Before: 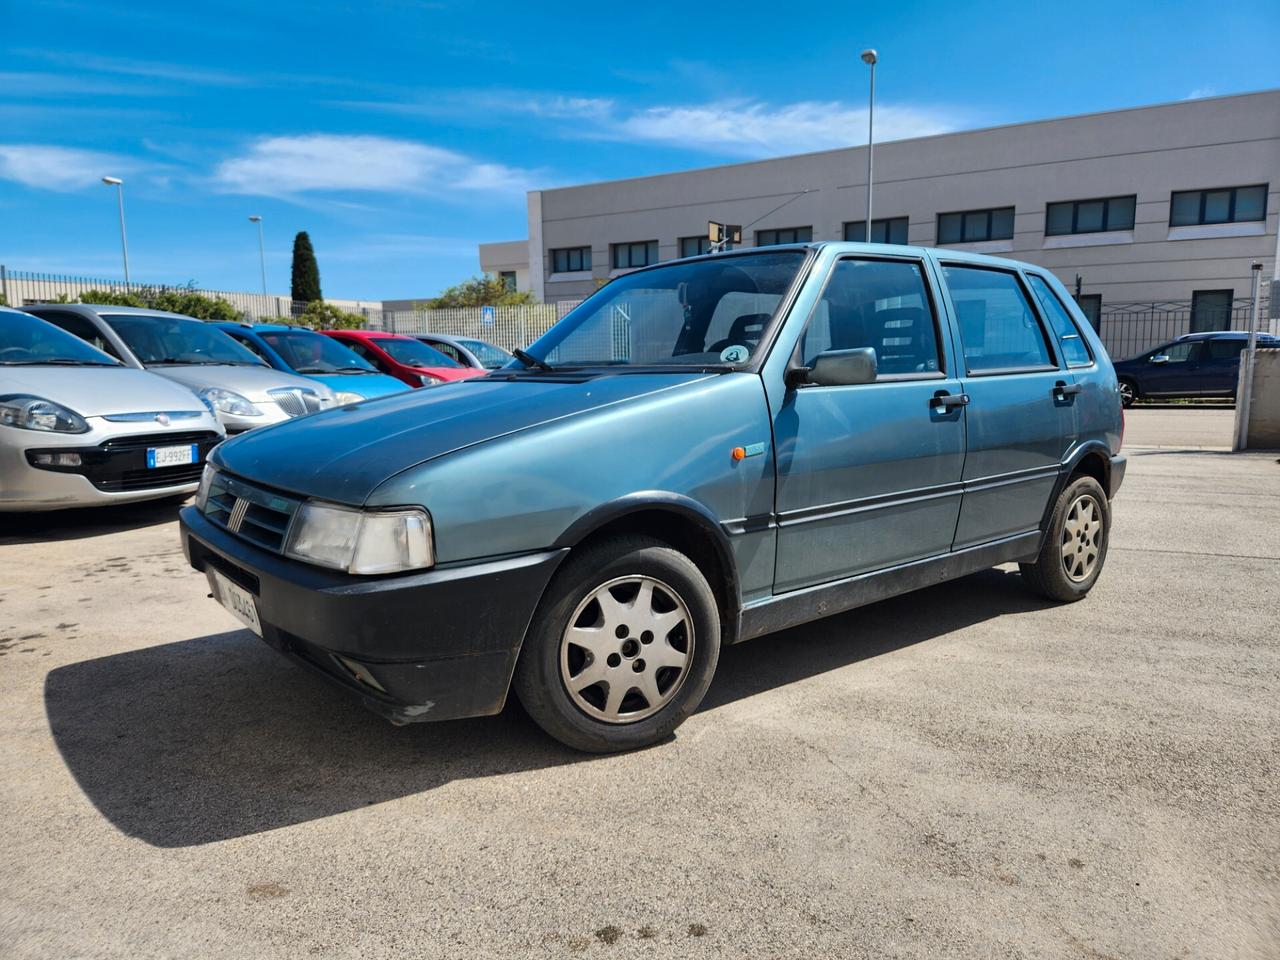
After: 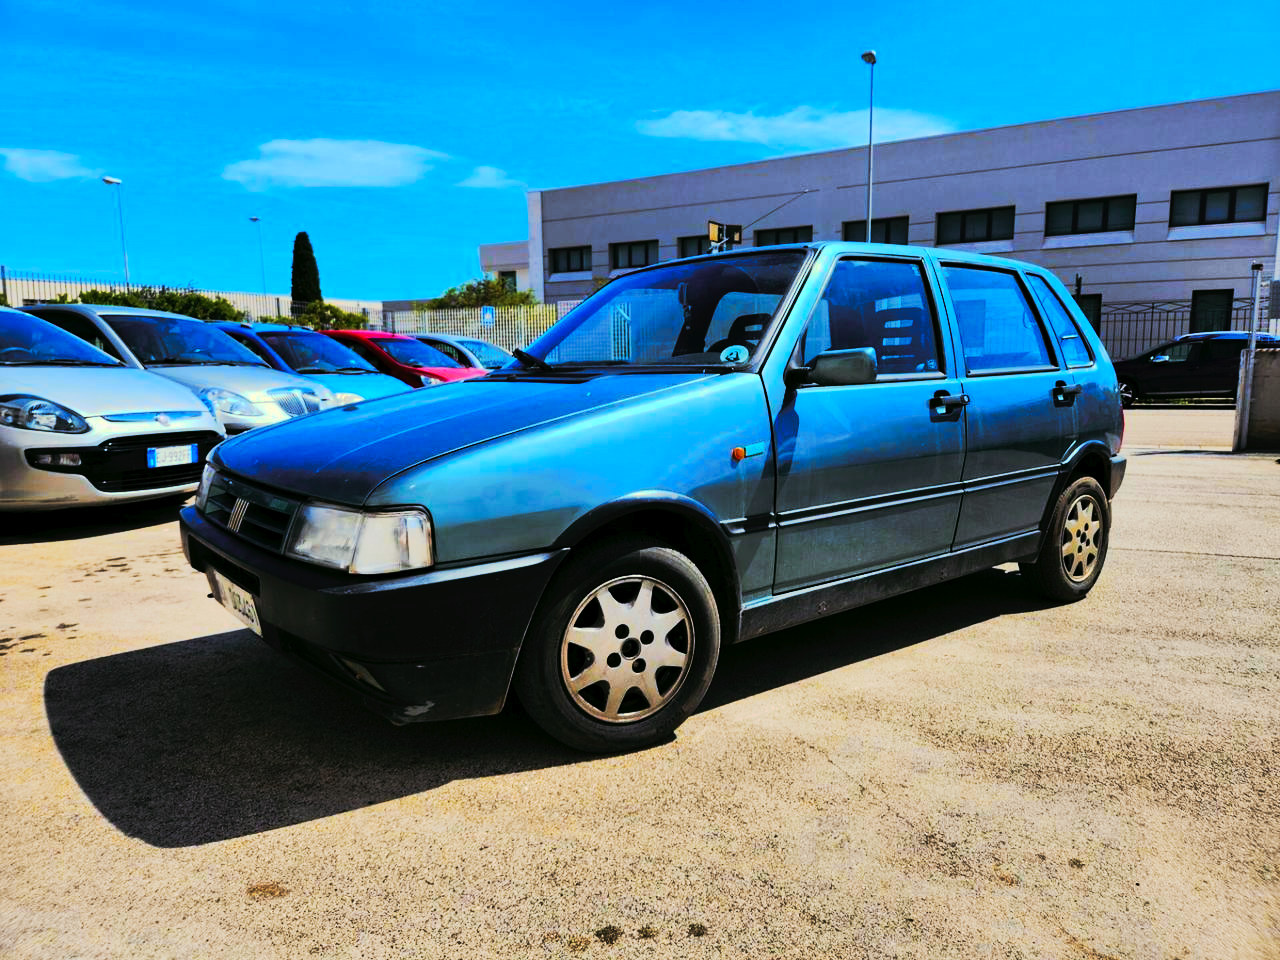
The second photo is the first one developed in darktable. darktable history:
tone curve: curves: ch0 [(0, 0) (0.003, 0.011) (0.011, 0.014) (0.025, 0.018) (0.044, 0.023) (0.069, 0.028) (0.1, 0.031) (0.136, 0.039) (0.177, 0.056) (0.224, 0.081) (0.277, 0.129) (0.335, 0.188) (0.399, 0.256) (0.468, 0.367) (0.543, 0.514) (0.623, 0.684) (0.709, 0.785) (0.801, 0.846) (0.898, 0.884) (1, 1)], preserve colors none
color look up table: target L [102.38, 70.78, 95.34, 94.14, 93.11, 59.26, 73.87, 58.57, 57.78, 74.24, 53.94, 46.97, 48.72, 26.1, 202.2, 84.85, 61.37, 59.28, 54.74, 51.88, 56.65, 34.74, 32.51, 25.71, 71.92, 62, 61.19, 61.58, 57.54, 54.89, 51.11, 56.44, 48.54, 50.18, 40.14, 34.03, 41.93, 7.361, 4.533, 94.58, 89.4, 88.62, 65.23, 71.9, 59.96, 54.59, 51.74, 33.9, 9.287], target a [-17.8, -13.57, -94.49, -102.25, -98.04, -30.91, -35.78, -25.63, -6.469, -50.9, -26.73, -20.82, -20.71, -23.33, 0, 51.7, 18.95, 36.9, 9.234, 40.6, 54.75, 37.97, 38.63, 11.95, 71.41, 9.751, 74.99, 76.72, 7.474, 27.79, 39.37, 61.39, 40.2, 51.42, 38.54, 0, 44.18, 43.73, 30.98, -88.27, -39.99, -72.66, -8.689, -28.69, -2.841, 12.28, -8.479, 12.44, -24.6], target b [71.24, 45.16, 68.67, 51.54, 39.8, 31.58, 12.64, 31.67, 32.82, 19.51, 31.73, 32.15, 11.82, 39.9, -0.002, 17.47, 38.74, 27.55, 37.07, 43.76, 3.656, 46.01, 4.496, 40.94, -54.88, -52.49, -70.07, -71.8, -79.79, -3.066, -89.95, -77.08, -2.677, -89.91, -19.46, -0.004, -104.72, -47.65, 0.496, -14.93, -24.93, -29.02, -67.9, -52.21, -58.57, -83.31, -16.25, -31.76, 3.335], num patches 49
